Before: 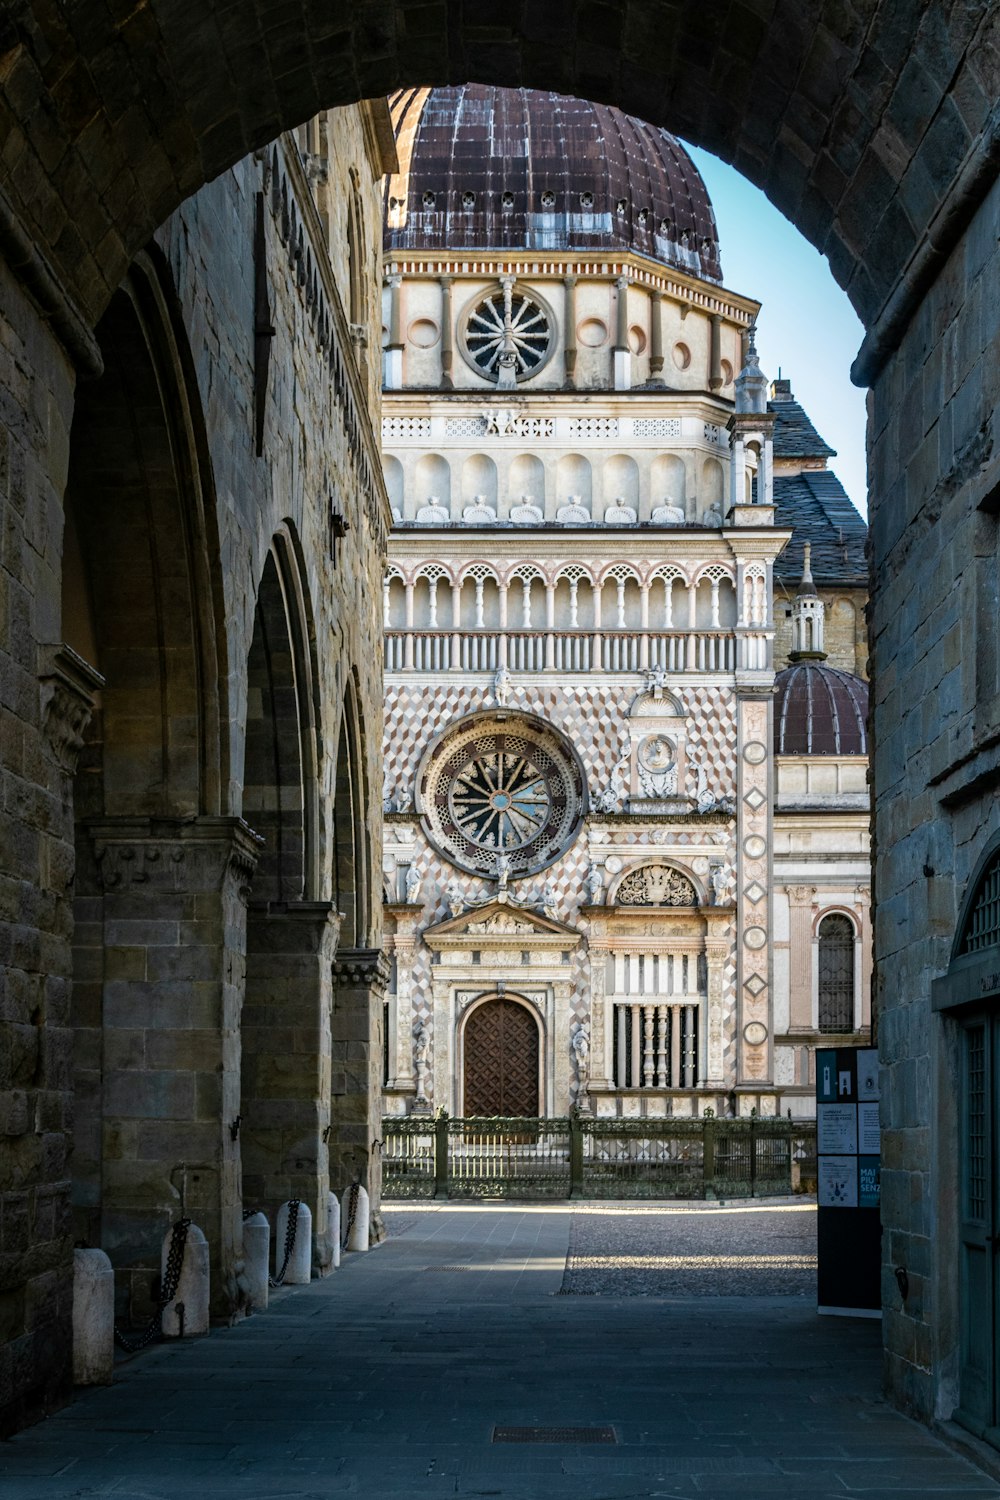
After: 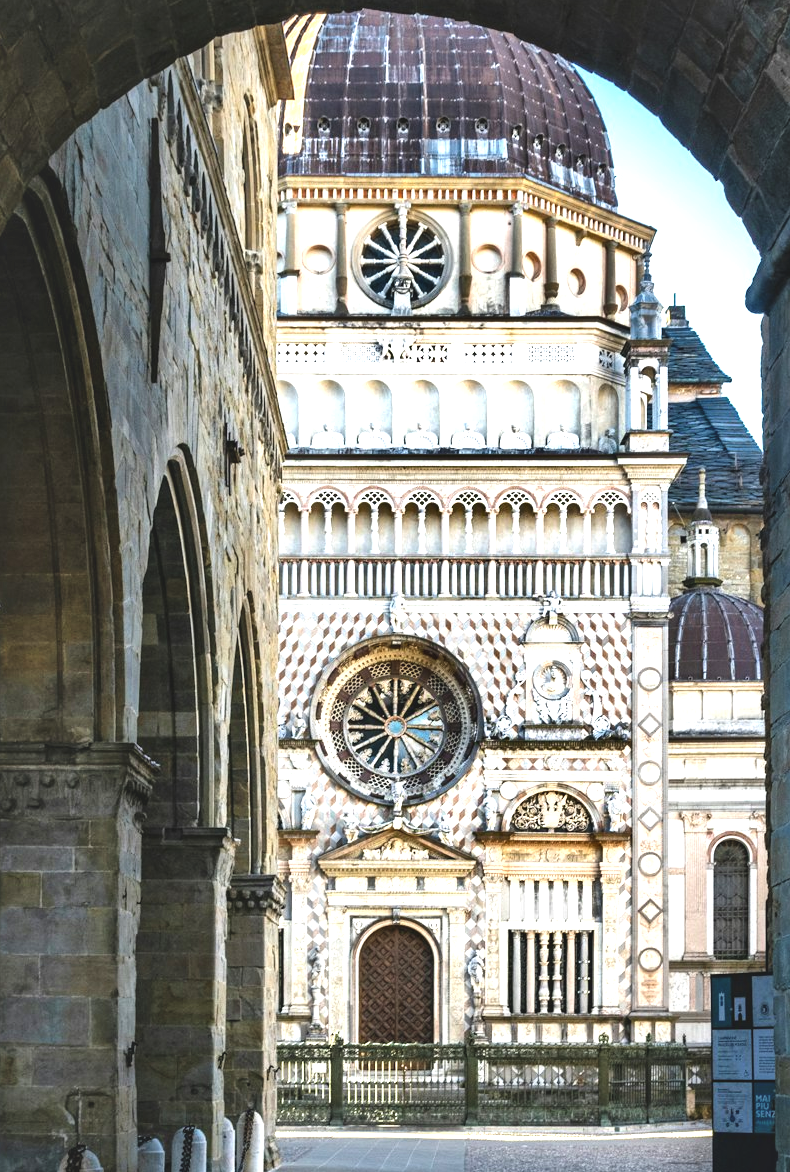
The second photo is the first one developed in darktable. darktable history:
exposure: black level correction -0.006, exposure 1 EV, compensate exposure bias true, compensate highlight preservation false
crop and rotate: left 10.523%, top 4.979%, right 10.402%, bottom 16.876%
shadows and highlights: shadows 58.74, soften with gaussian
